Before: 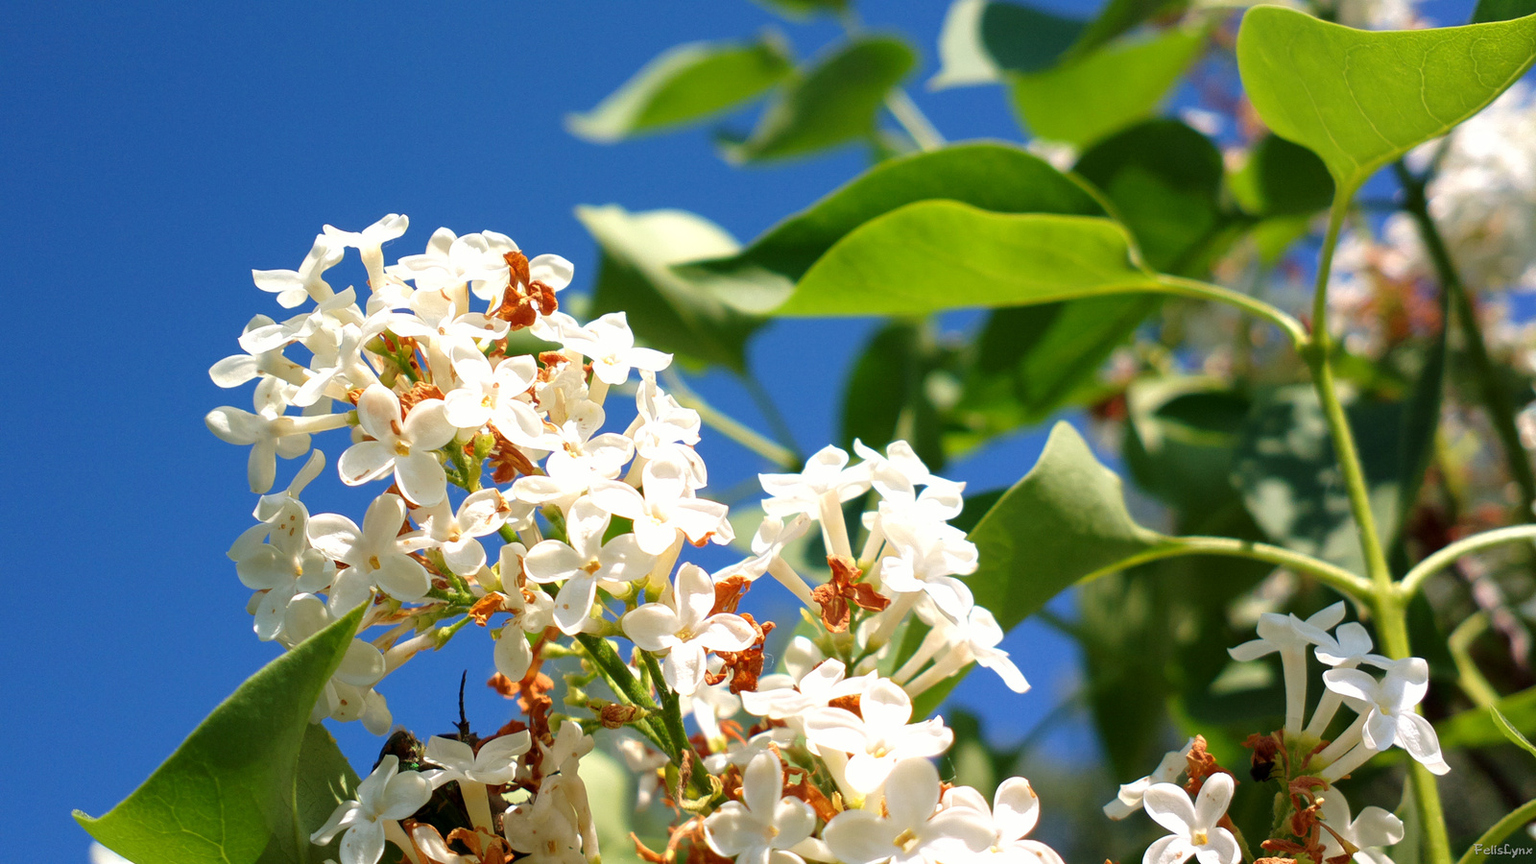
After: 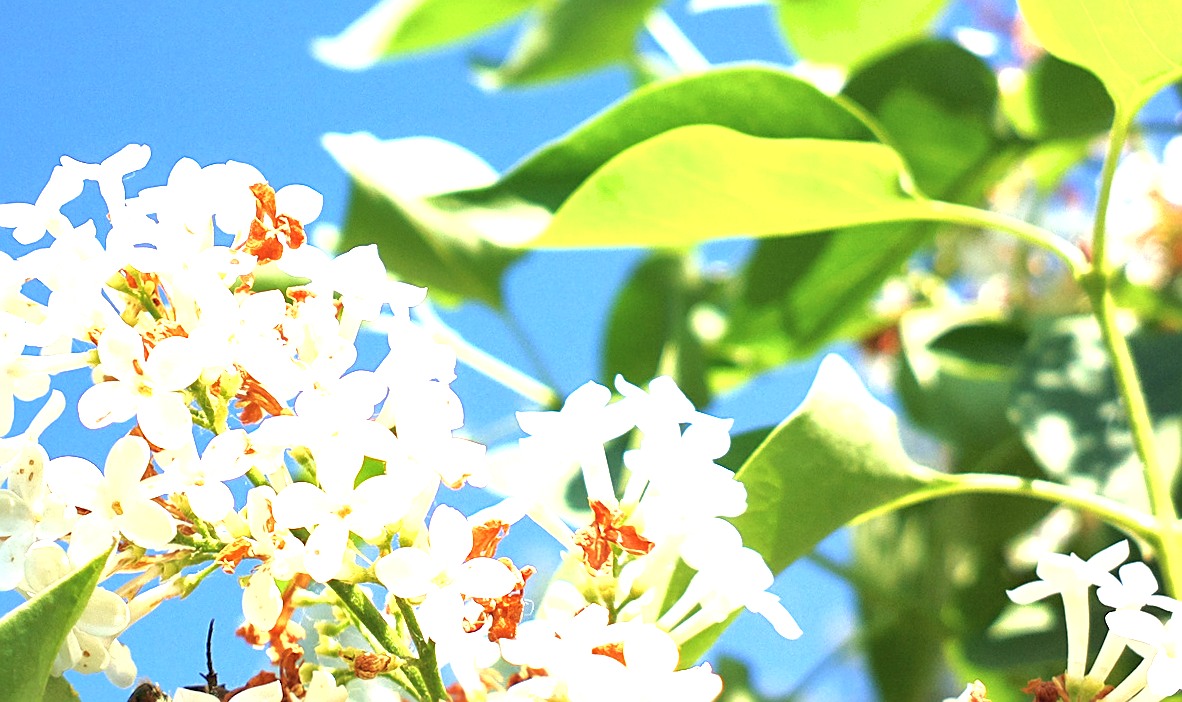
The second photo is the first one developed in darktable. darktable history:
shadows and highlights: shadows 25, white point adjustment -3, highlights -30
crop: left 16.768%, top 8.653%, right 8.362%, bottom 12.485%
color correction: saturation 0.85
sharpen: on, module defaults
rotate and perspective: rotation -0.45°, automatic cropping original format, crop left 0.008, crop right 0.992, crop top 0.012, crop bottom 0.988
exposure: black level correction 0, exposure 2.138 EV, compensate exposure bias true, compensate highlight preservation false
